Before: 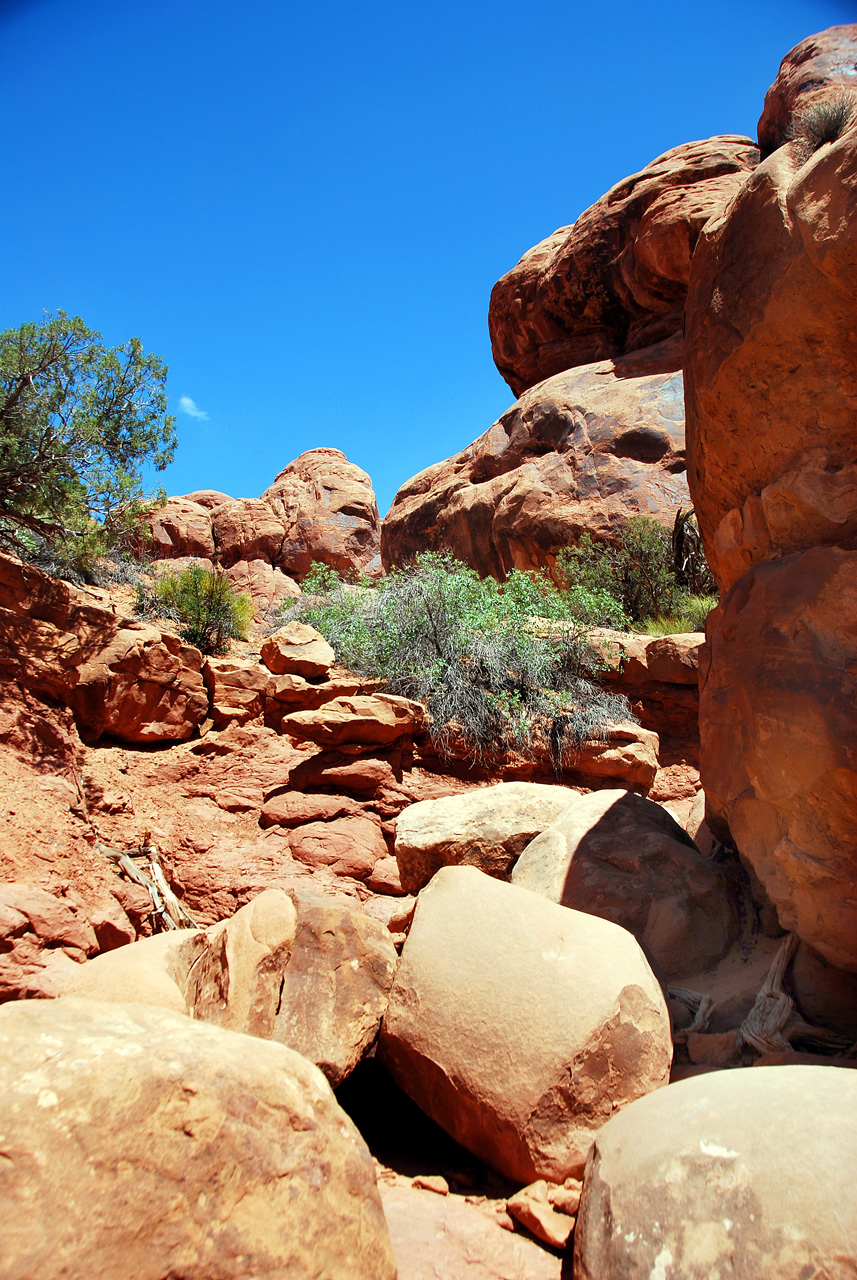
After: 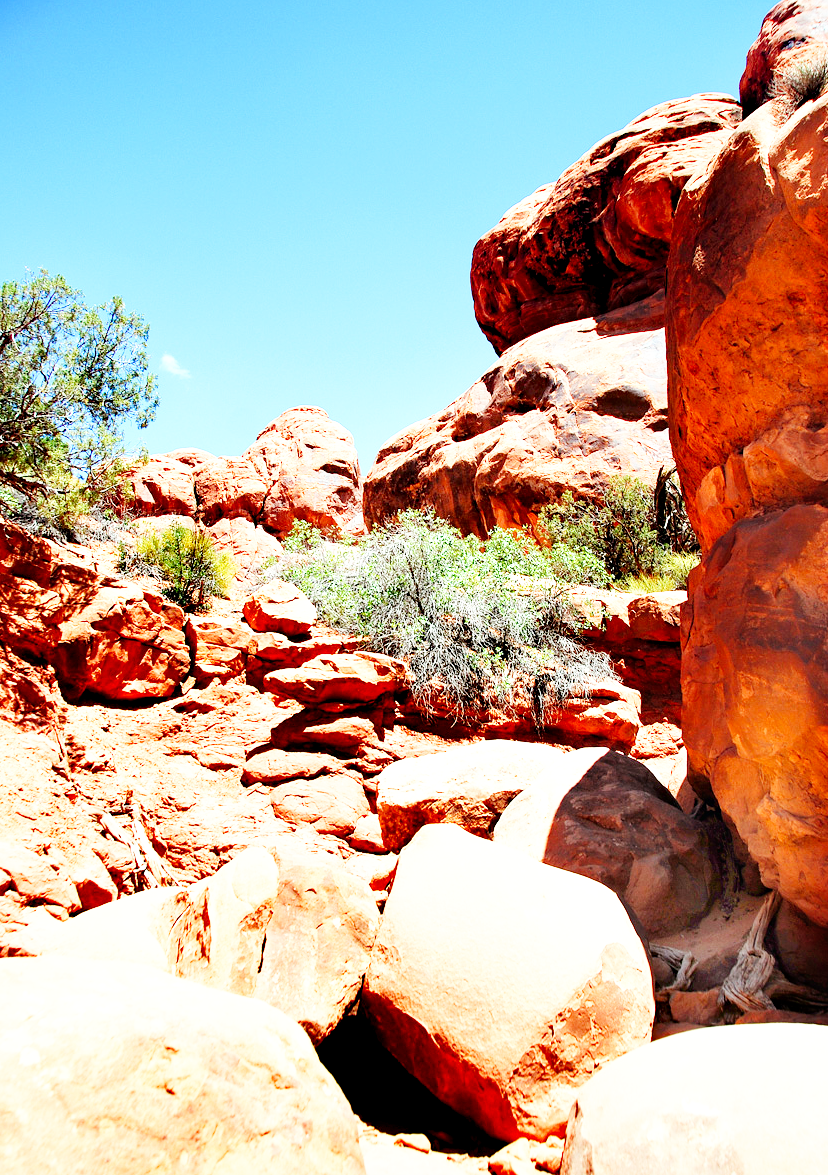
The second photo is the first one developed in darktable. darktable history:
crop: left 2.149%, top 3.328%, right 1.154%, bottom 4.868%
base curve: curves: ch0 [(0, 0) (0.007, 0.004) (0.027, 0.03) (0.046, 0.07) (0.207, 0.54) (0.442, 0.872) (0.673, 0.972) (1, 1)], fusion 1, preserve colors none
